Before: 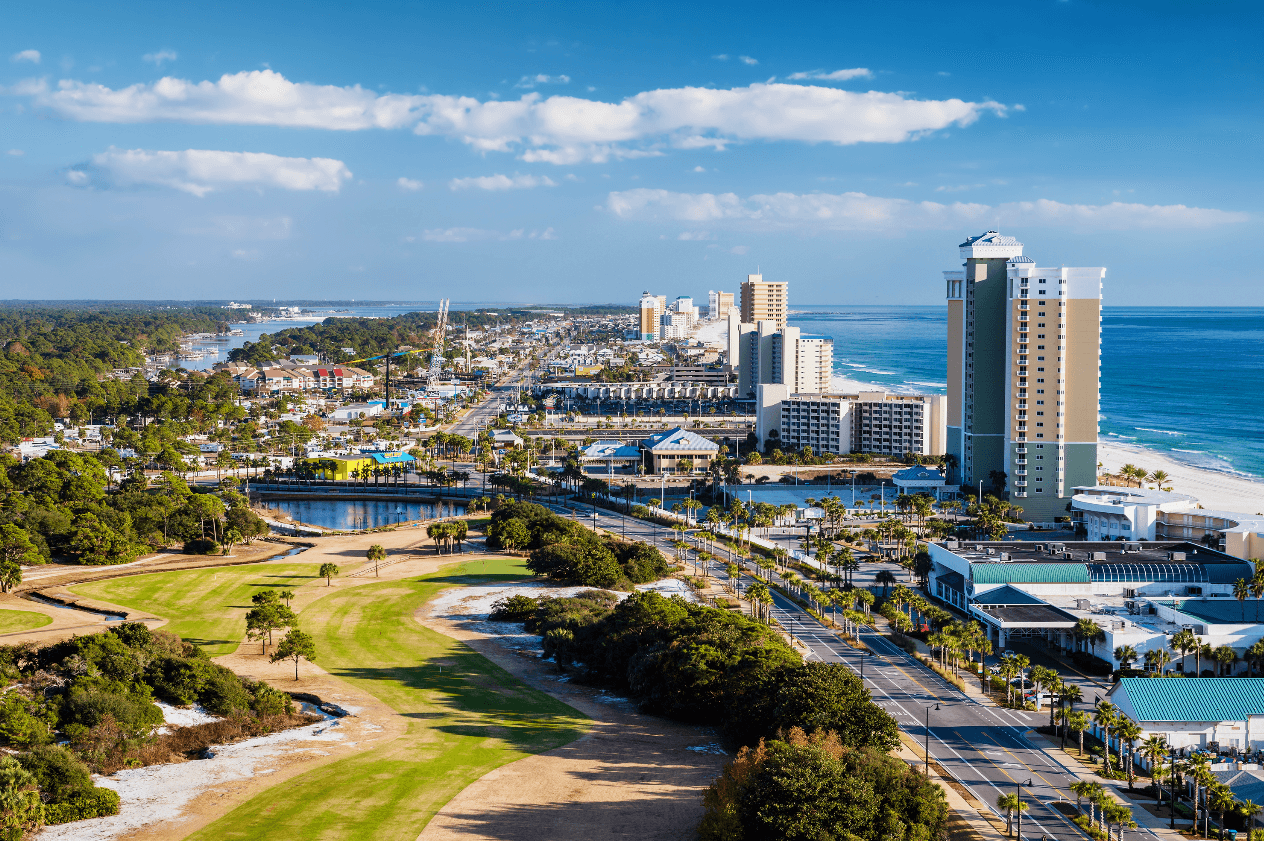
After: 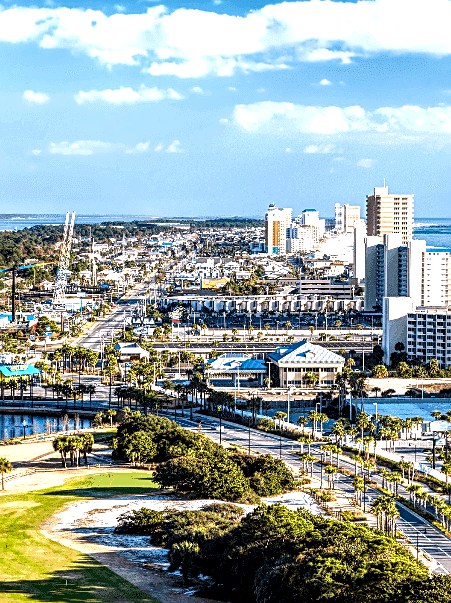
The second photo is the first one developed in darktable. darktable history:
crop and rotate: left 29.654%, top 10.384%, right 34.664%, bottom 17.866%
sharpen: on, module defaults
local contrast: highlights 18%, detail 186%
exposure: exposure 0.765 EV, compensate highlight preservation false
